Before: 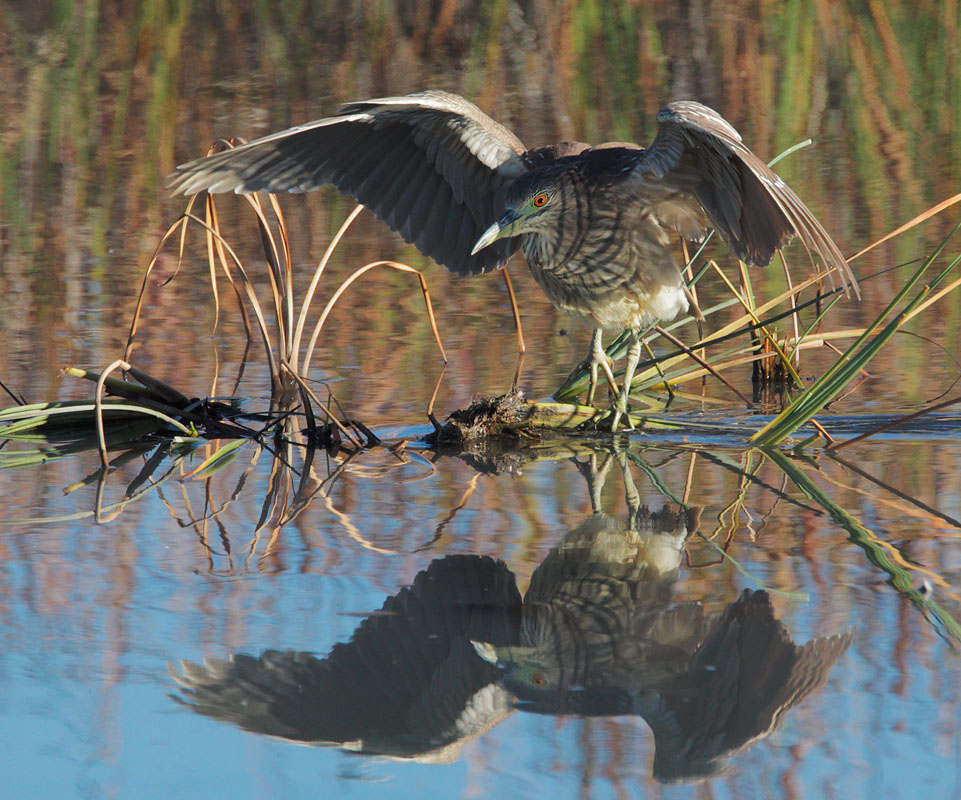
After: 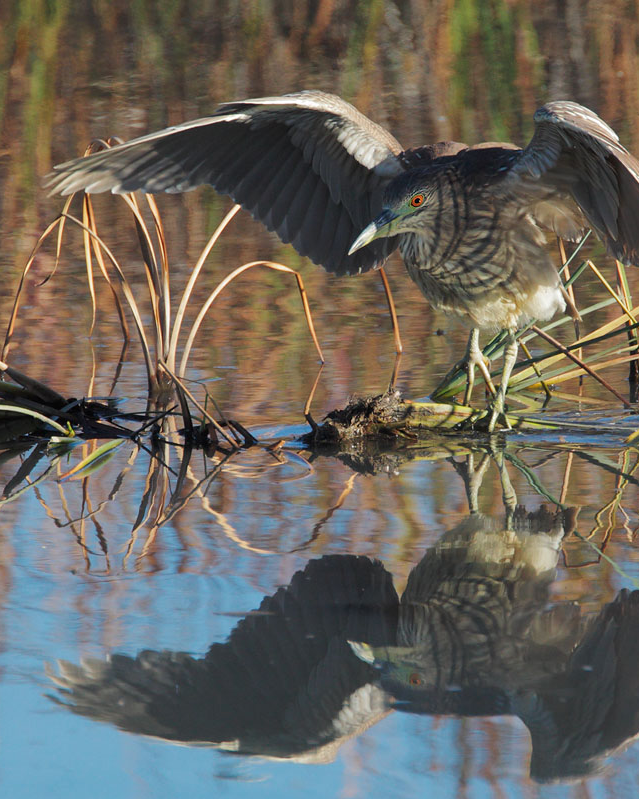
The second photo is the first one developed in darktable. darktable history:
crop and rotate: left 12.864%, right 20.575%
